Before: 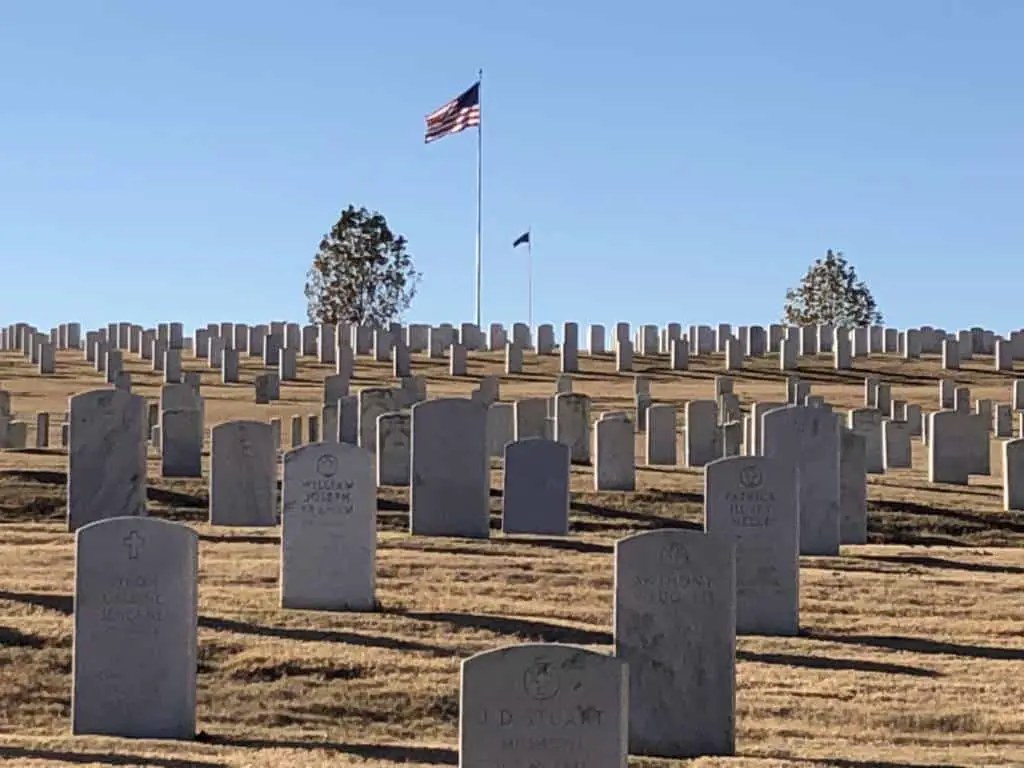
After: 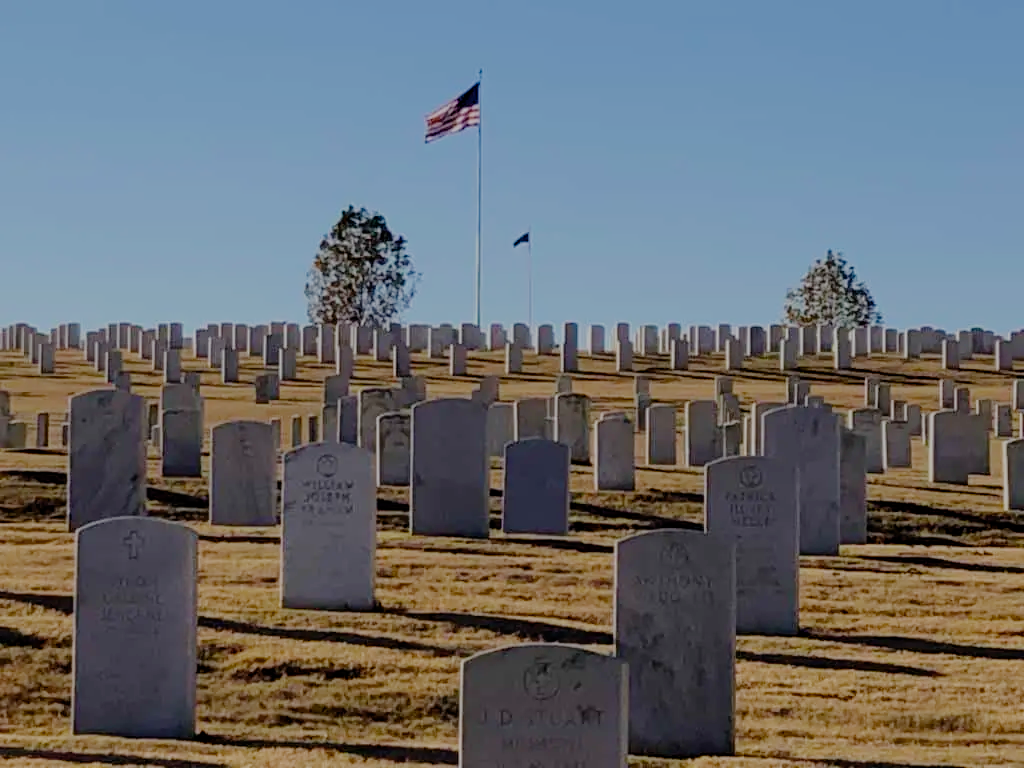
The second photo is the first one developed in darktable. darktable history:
color balance rgb: perceptual saturation grading › global saturation 25%, perceptual brilliance grading › mid-tones 10%, perceptual brilliance grading › shadows 15%, global vibrance 20%
filmic rgb: middle gray luminance 30%, black relative exposure -9 EV, white relative exposure 7 EV, threshold 6 EV, target black luminance 0%, hardness 2.94, latitude 2.04%, contrast 0.963, highlights saturation mix 5%, shadows ↔ highlights balance 12.16%, add noise in highlights 0, preserve chrominance no, color science v3 (2019), use custom middle-gray values true, iterations of high-quality reconstruction 0, contrast in highlights soft, enable highlight reconstruction true
